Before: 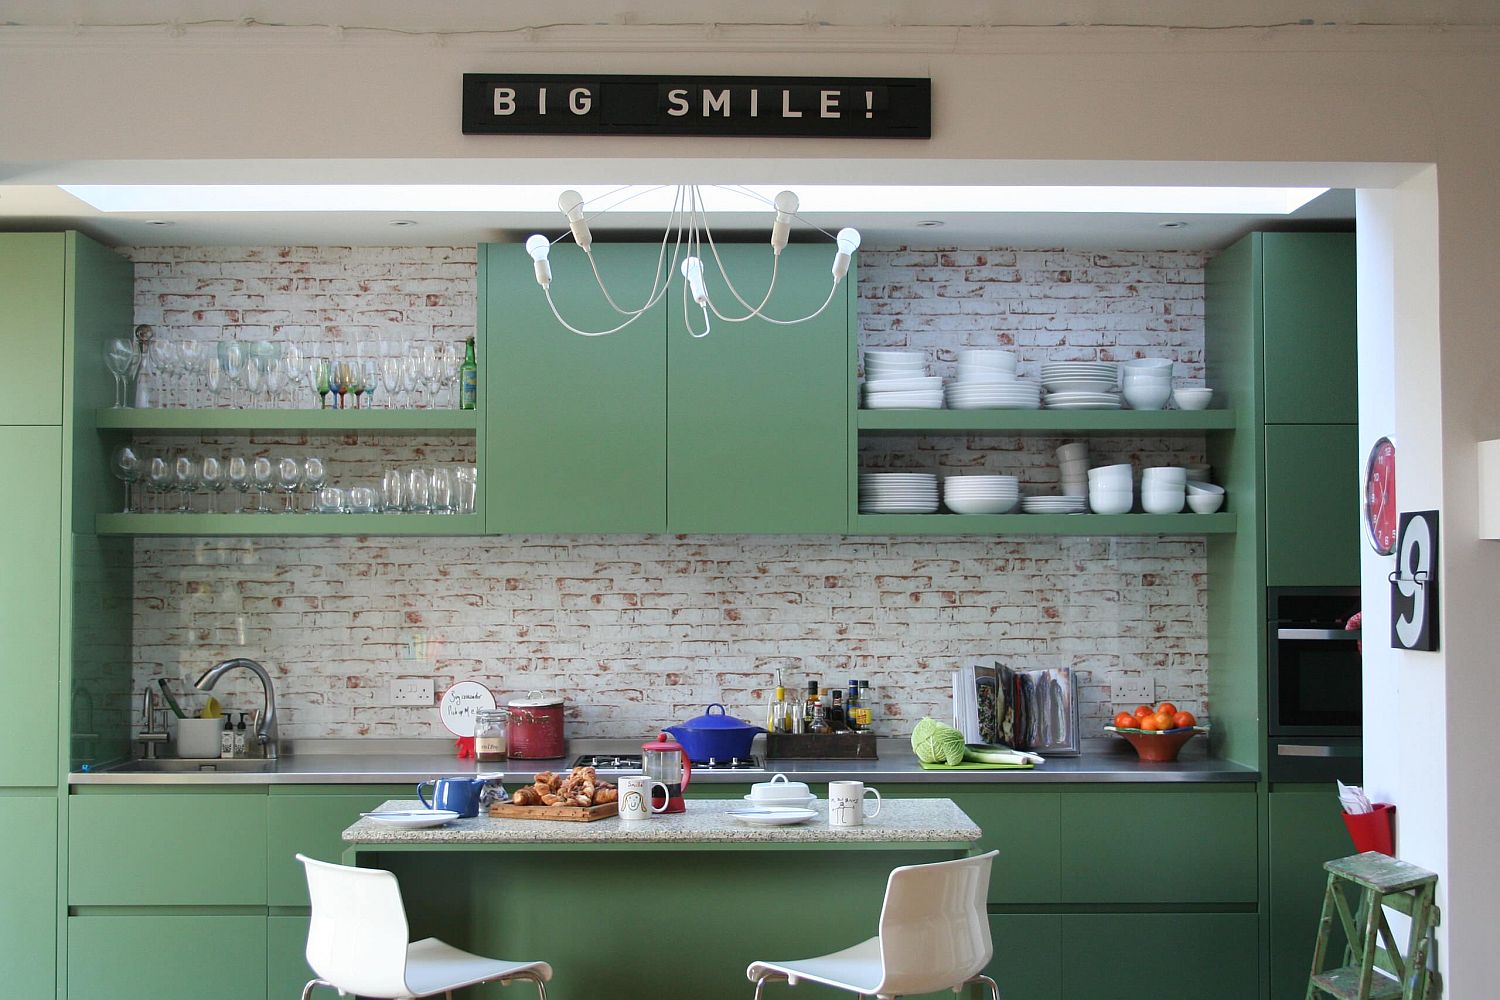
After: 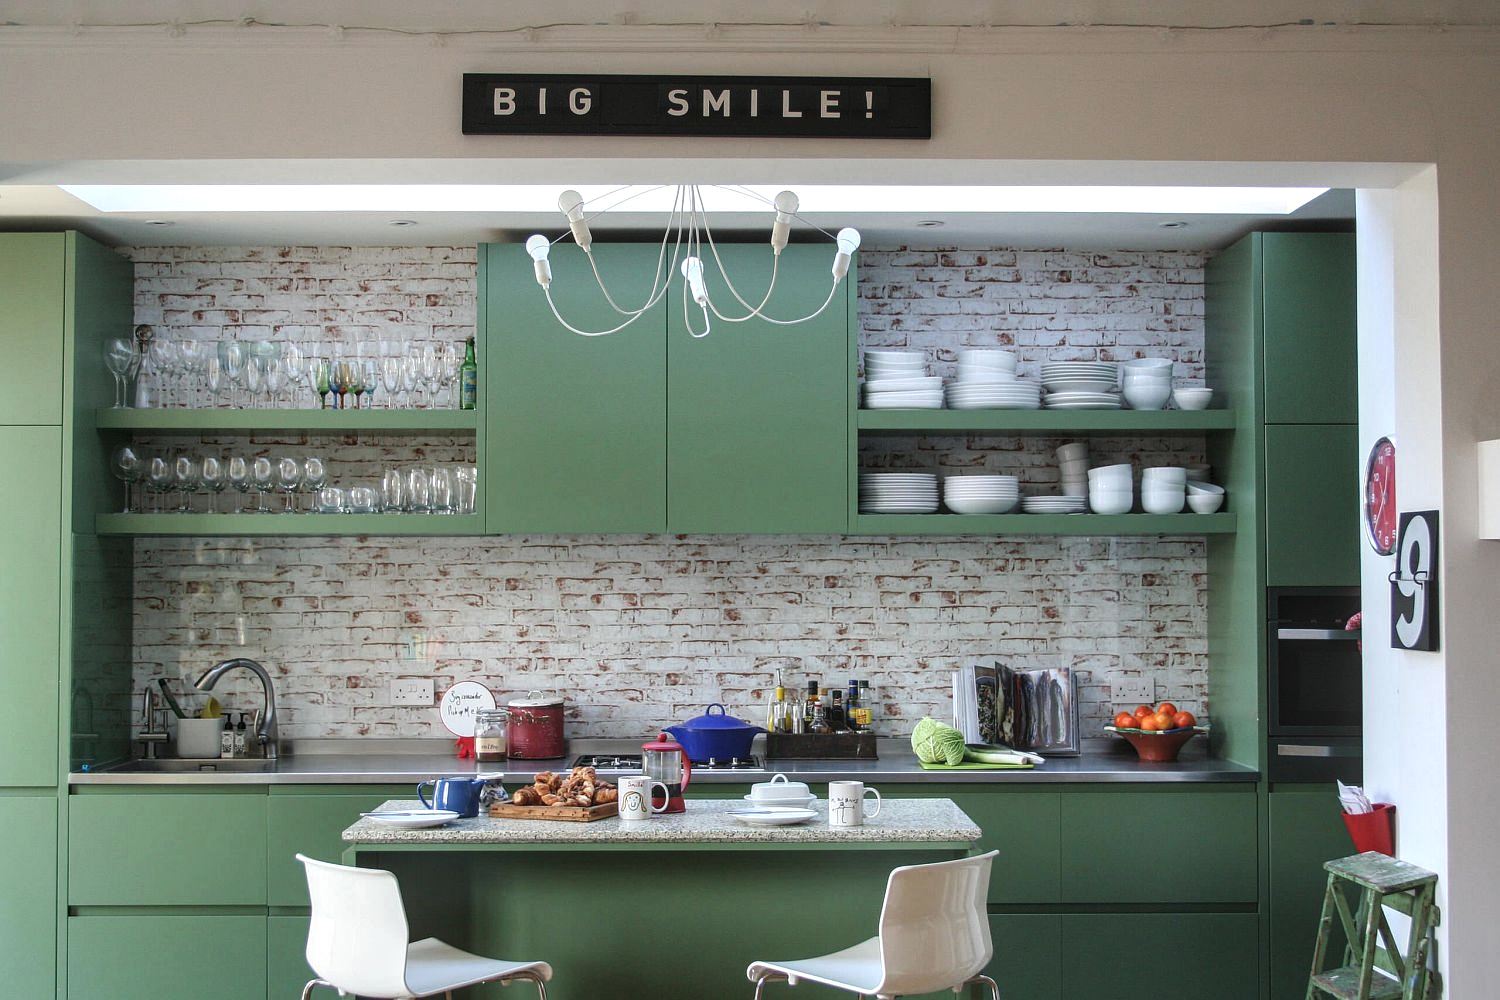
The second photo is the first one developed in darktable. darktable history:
local contrast: detail 150%
exposure: black level correction -0.014, exposure -0.186 EV, compensate exposure bias true, compensate highlight preservation false
